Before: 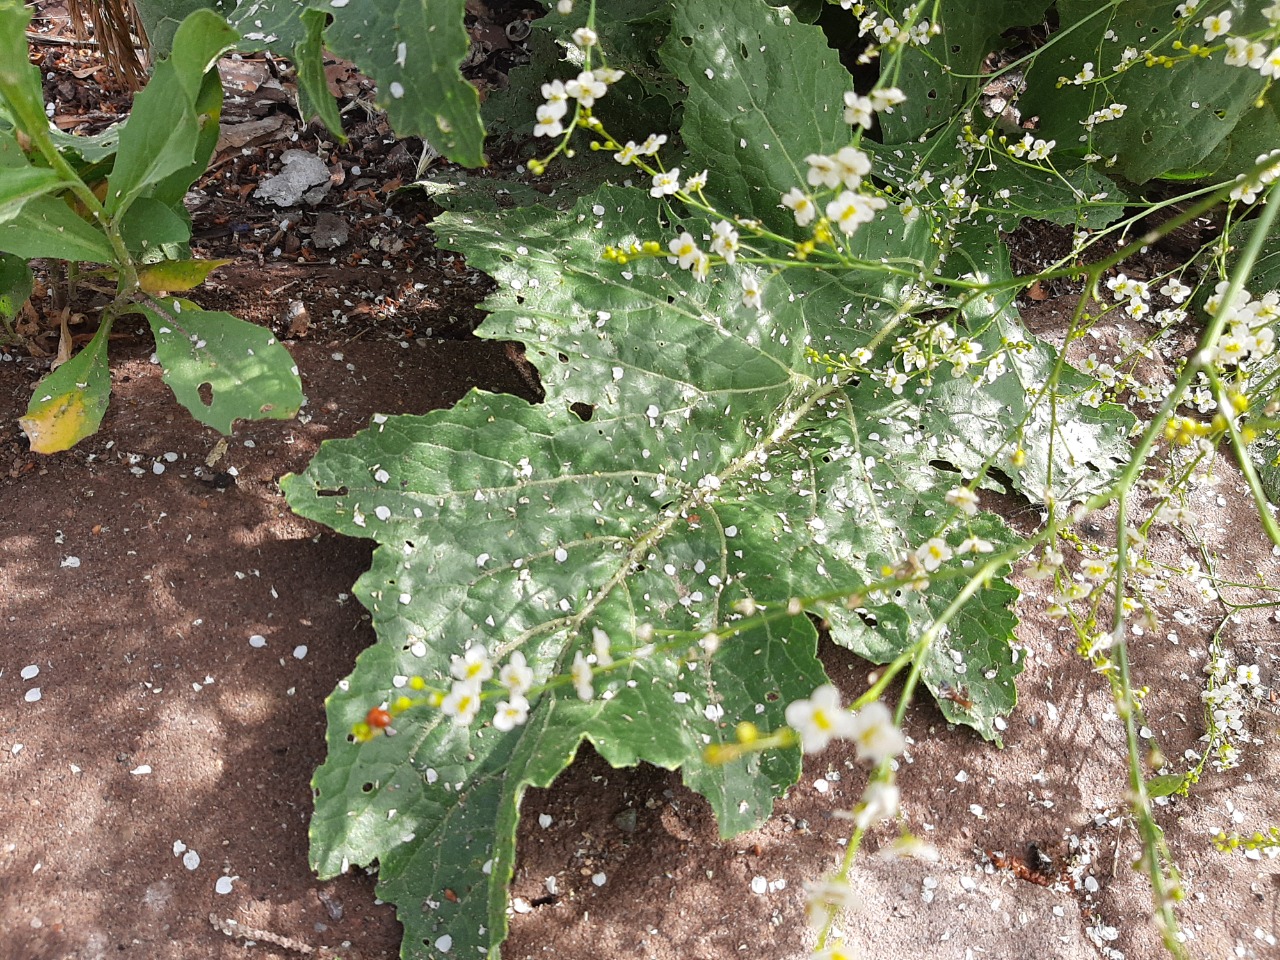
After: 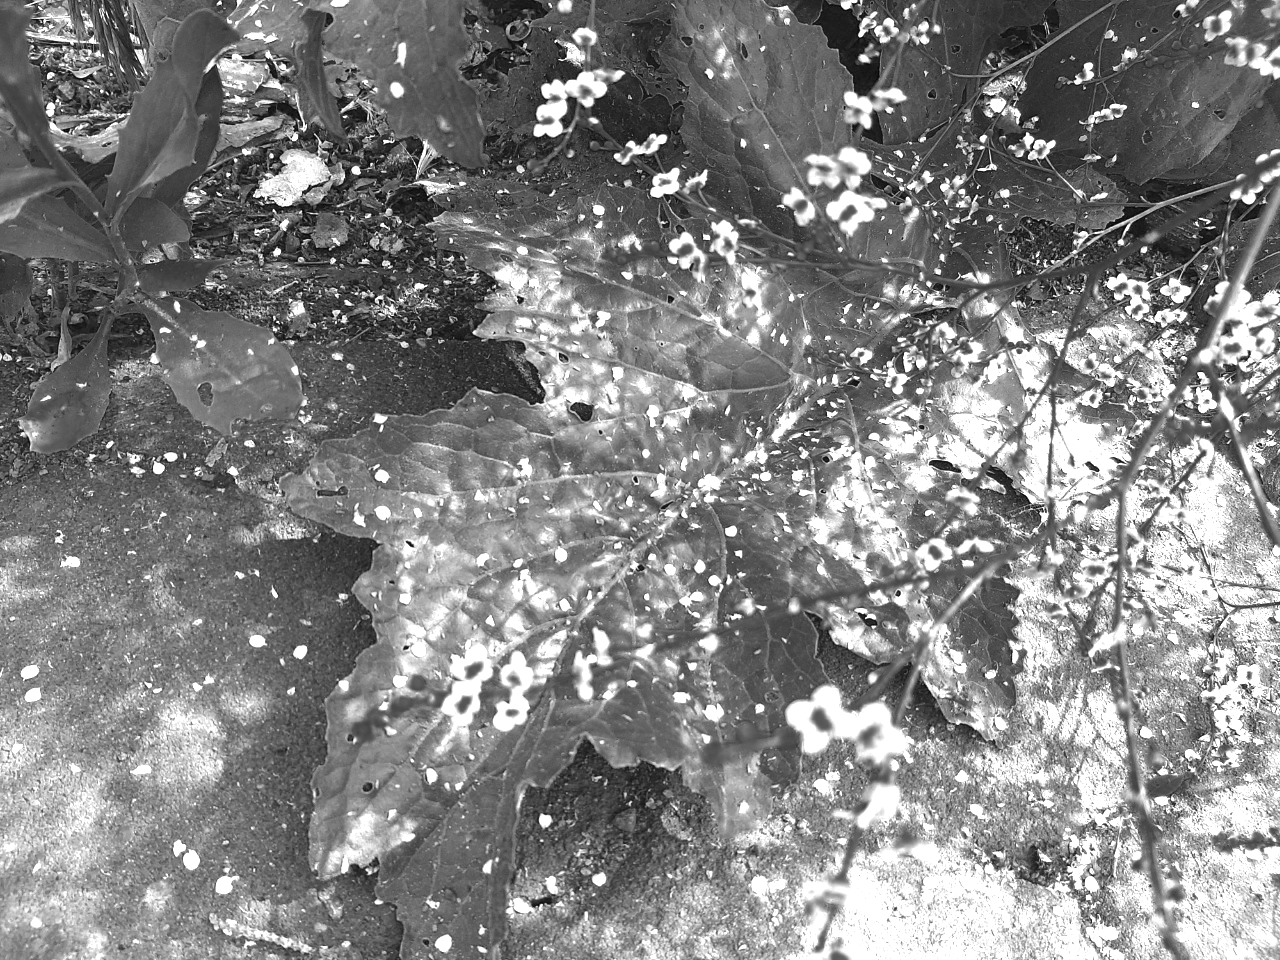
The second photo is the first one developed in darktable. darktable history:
color zones: curves: ch0 [(0.287, 0.048) (0.493, 0.484) (0.737, 0.816)]; ch1 [(0, 0) (0.143, 0) (0.286, 0) (0.429, 0) (0.571, 0) (0.714, 0) (0.857, 0)]
exposure: black level correction 0, exposure 1.55 EV, compensate exposure bias true, compensate highlight preservation false
